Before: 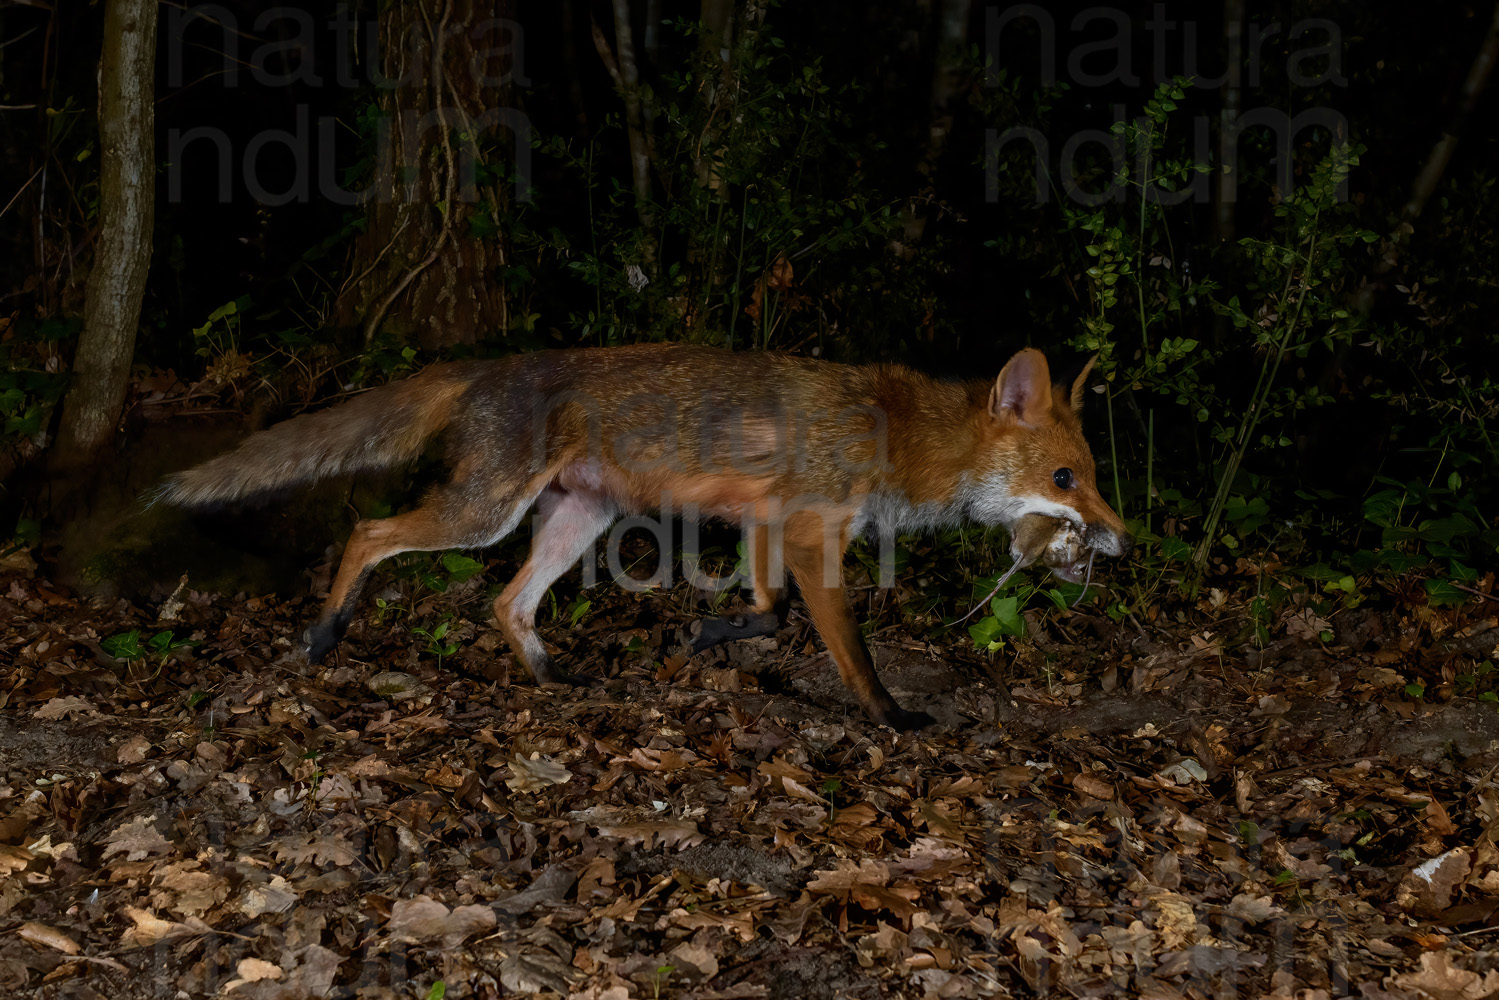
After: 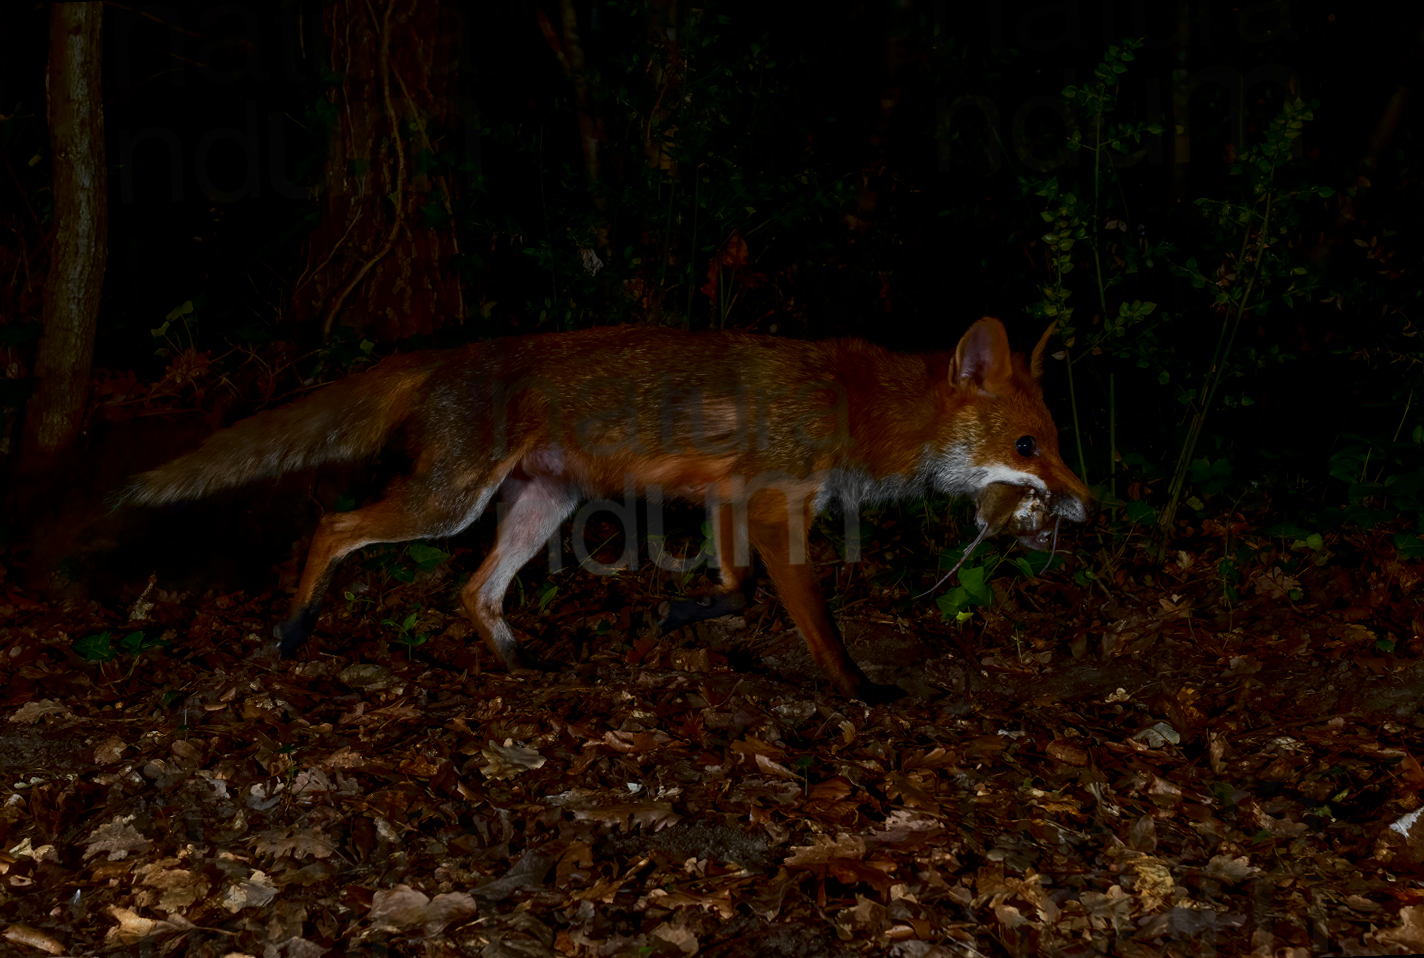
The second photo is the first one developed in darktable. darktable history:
rotate and perspective: rotation -2.12°, lens shift (vertical) 0.009, lens shift (horizontal) -0.008, automatic cropping original format, crop left 0.036, crop right 0.964, crop top 0.05, crop bottom 0.959
contrast brightness saturation: contrast 0.13, brightness -0.24, saturation 0.14
base curve: curves: ch0 [(0, 0) (0.303, 0.277) (1, 1)]
